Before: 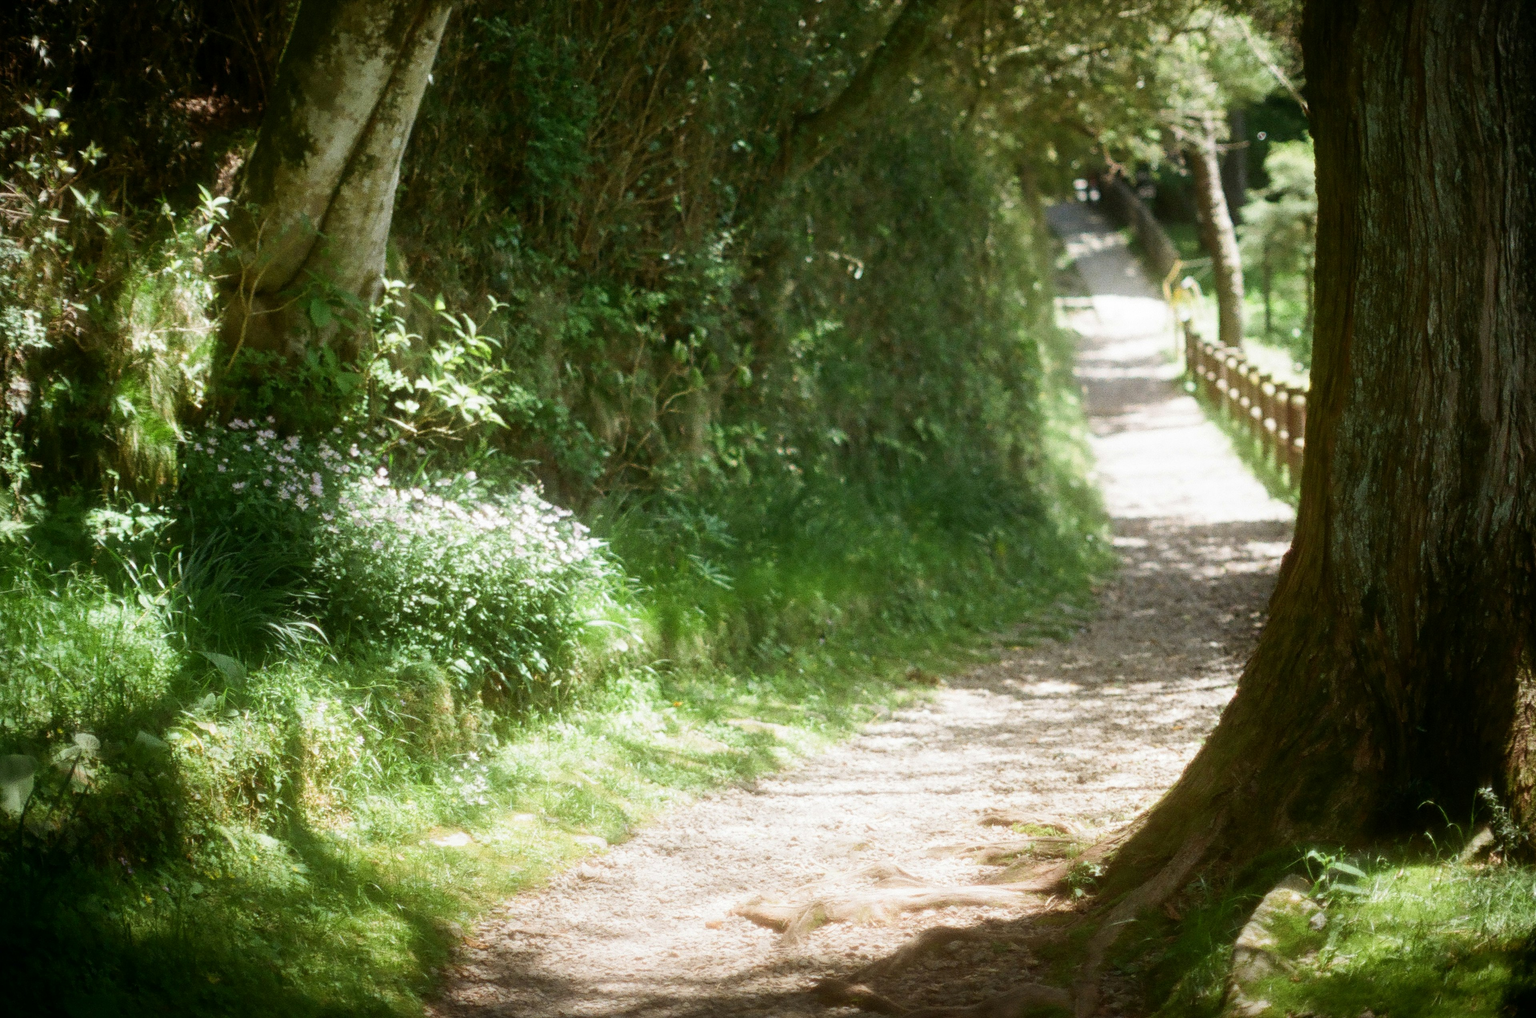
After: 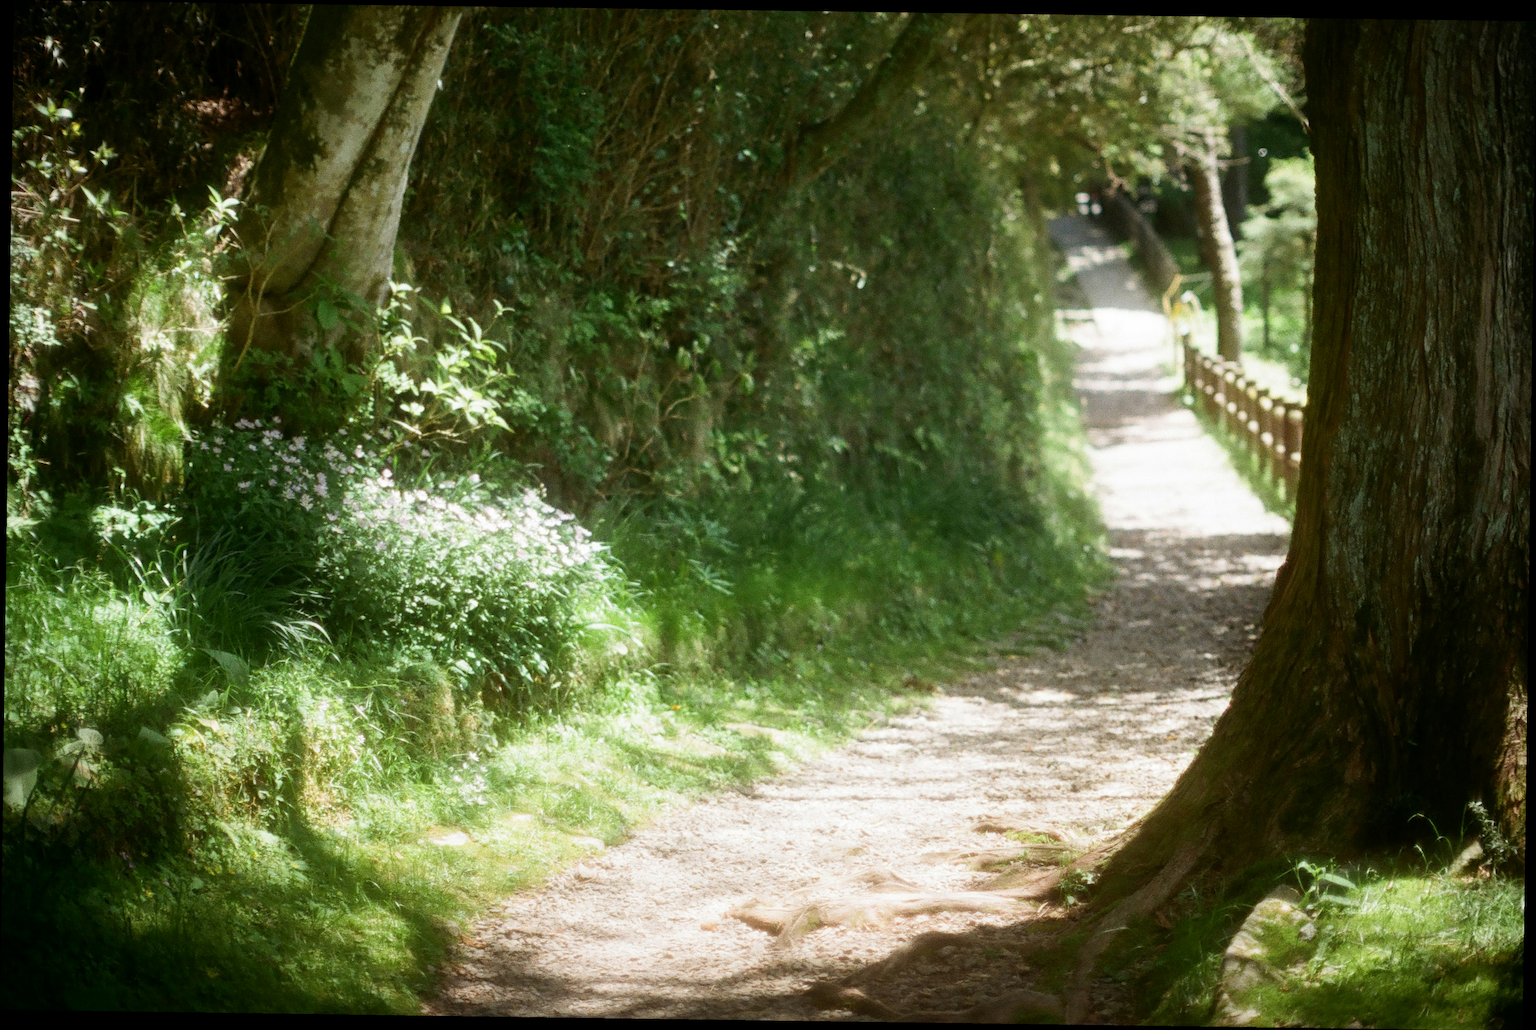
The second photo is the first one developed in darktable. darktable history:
rotate and perspective: rotation 0.8°, automatic cropping off
contrast brightness saturation: contrast 0.05
